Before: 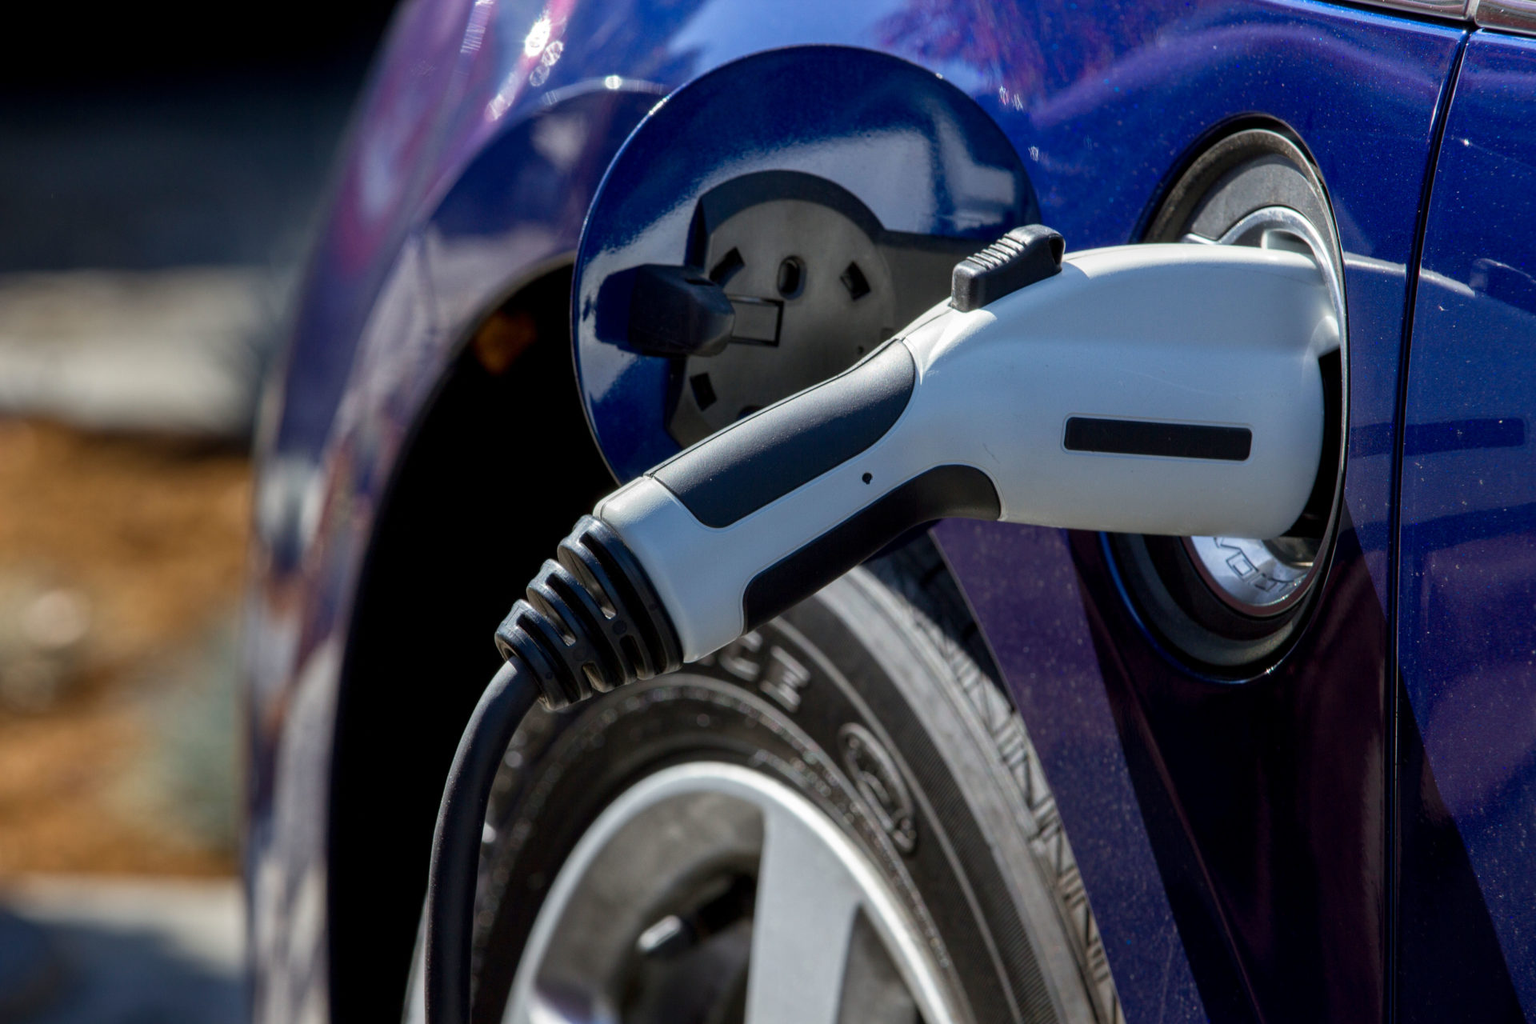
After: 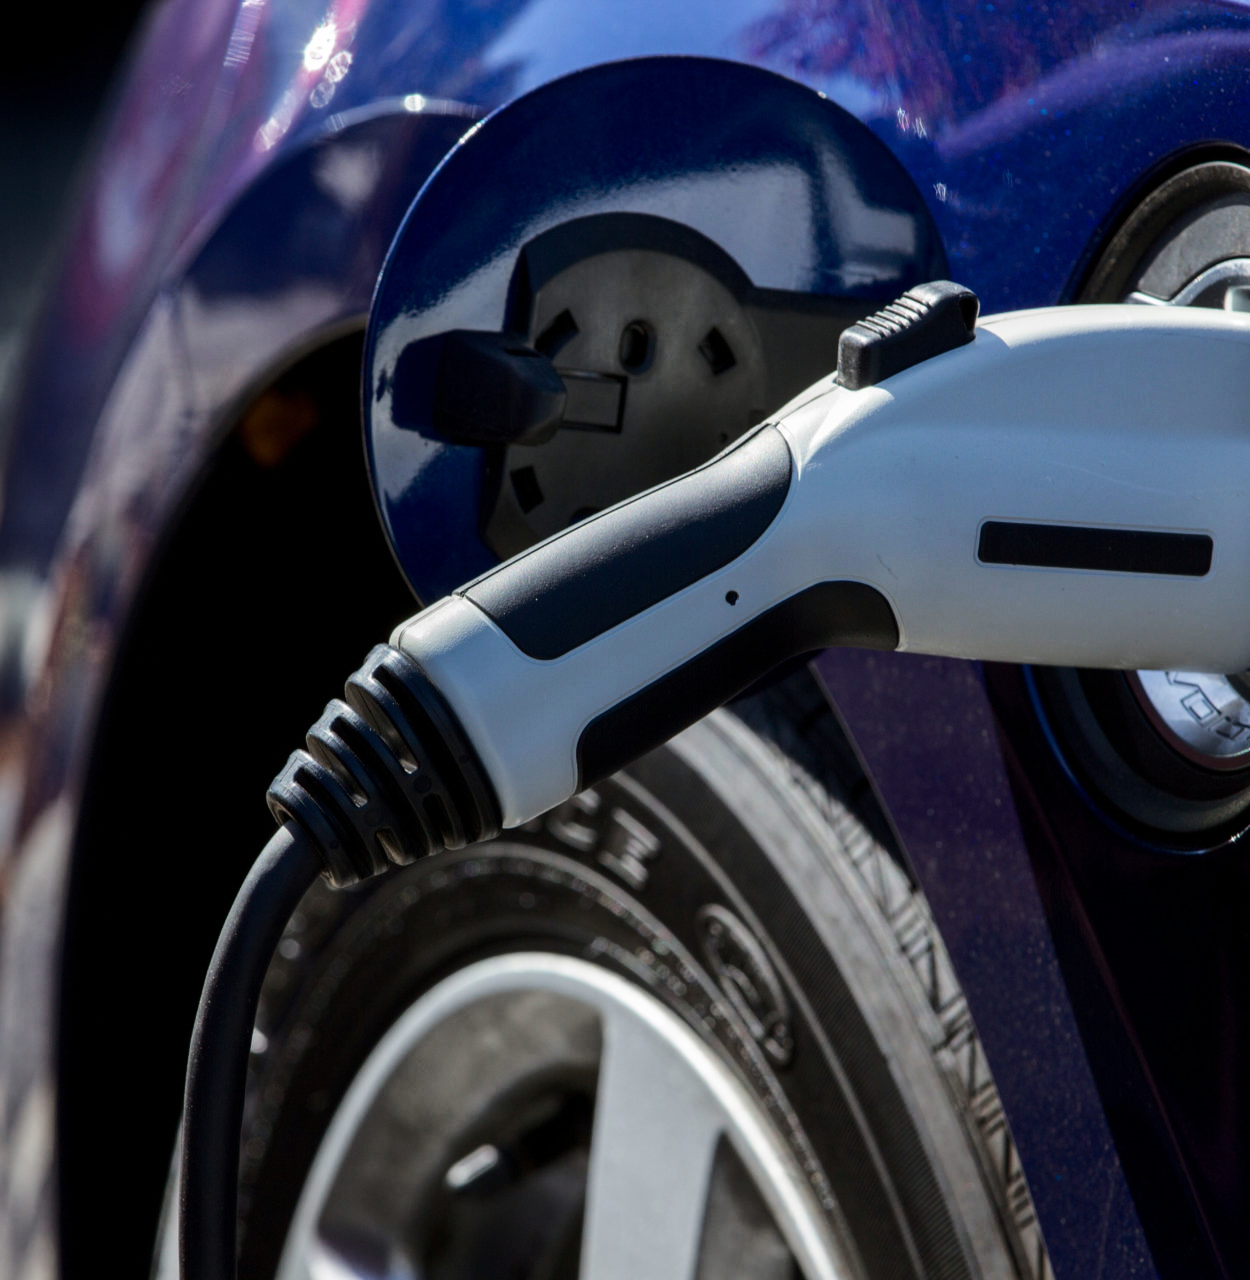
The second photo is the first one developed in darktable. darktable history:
crop and rotate: left 18.356%, right 16.491%
base curve: curves: ch0 [(0, 0) (0.073, 0.04) (0.157, 0.139) (0.492, 0.492) (0.758, 0.758) (1, 1)], preserve colors average RGB
